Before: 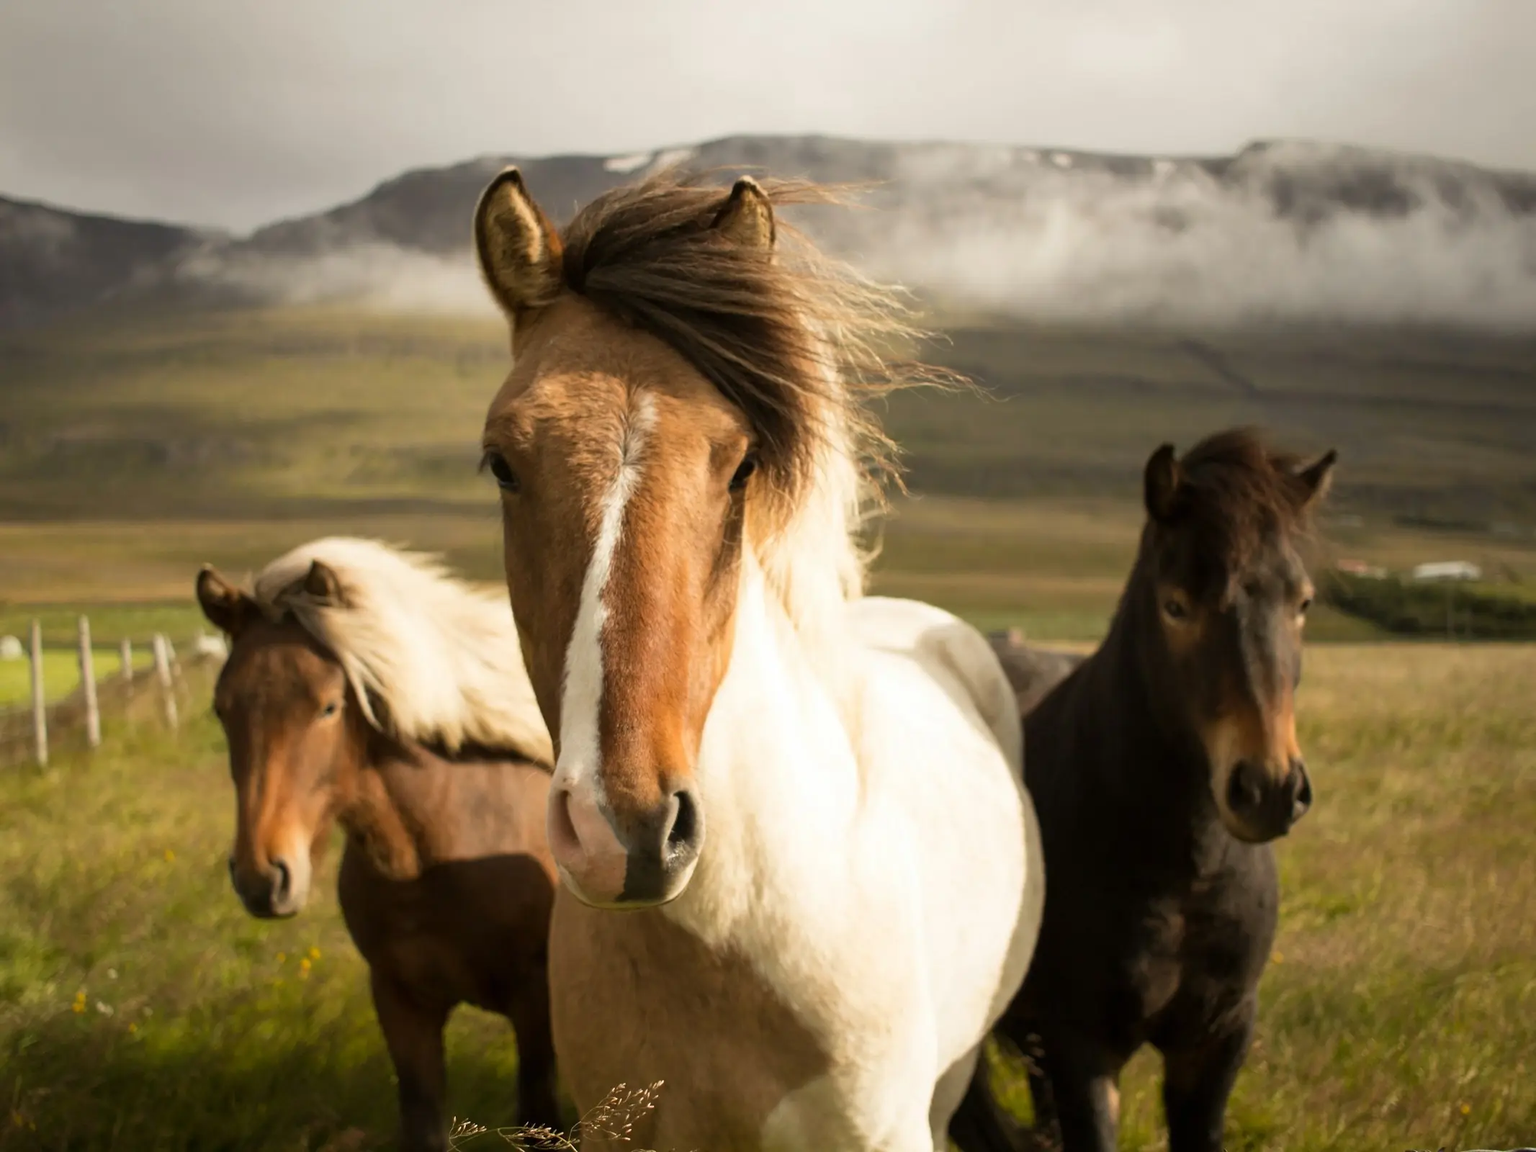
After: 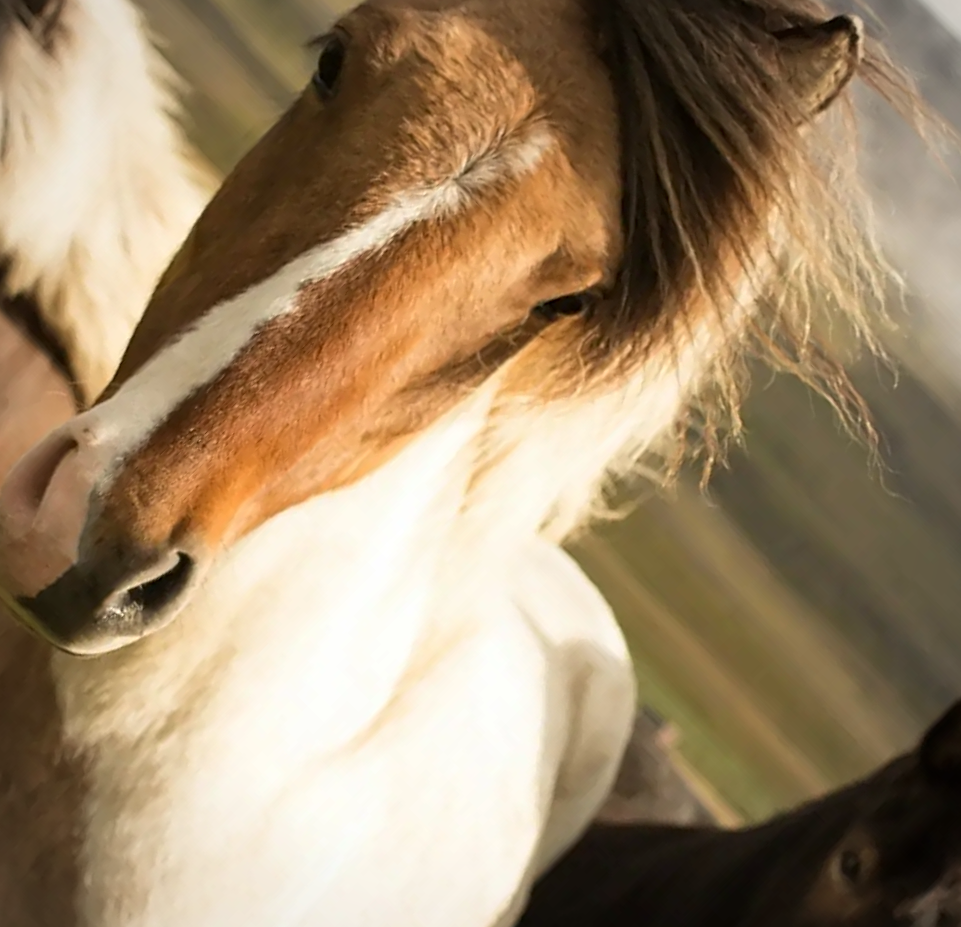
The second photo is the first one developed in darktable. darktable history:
vignetting: fall-off start 79.77%, brightness -0.192, saturation -0.292
sharpen: on, module defaults
crop and rotate: angle -45.27°, top 16.66%, right 0.965%, bottom 11.622%
